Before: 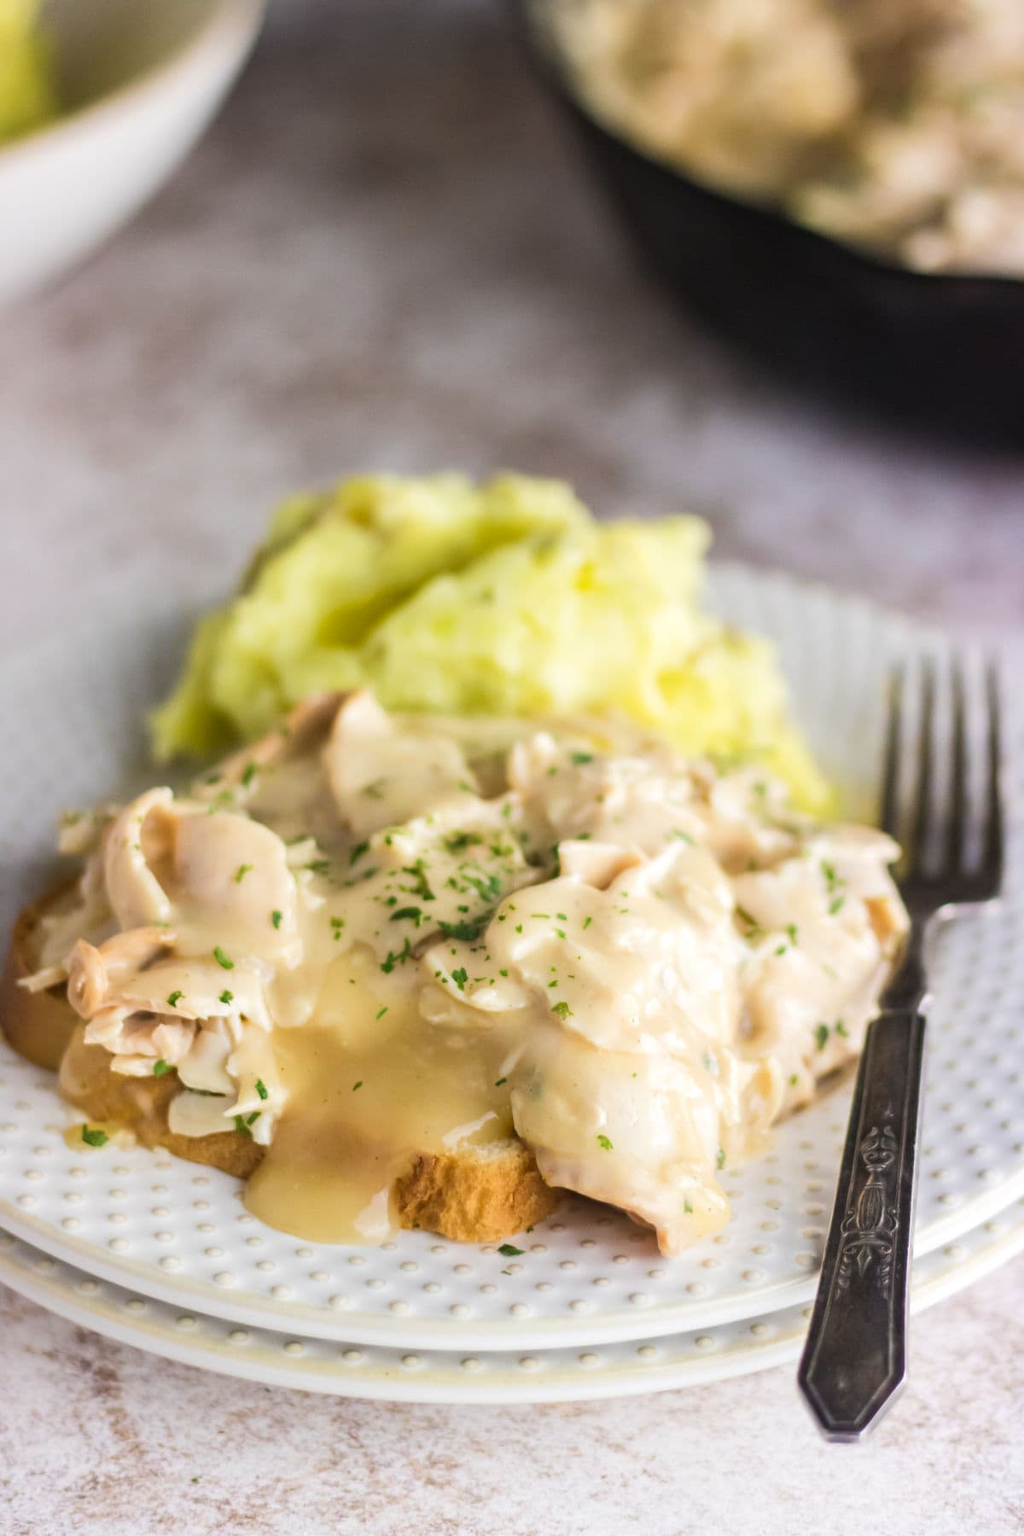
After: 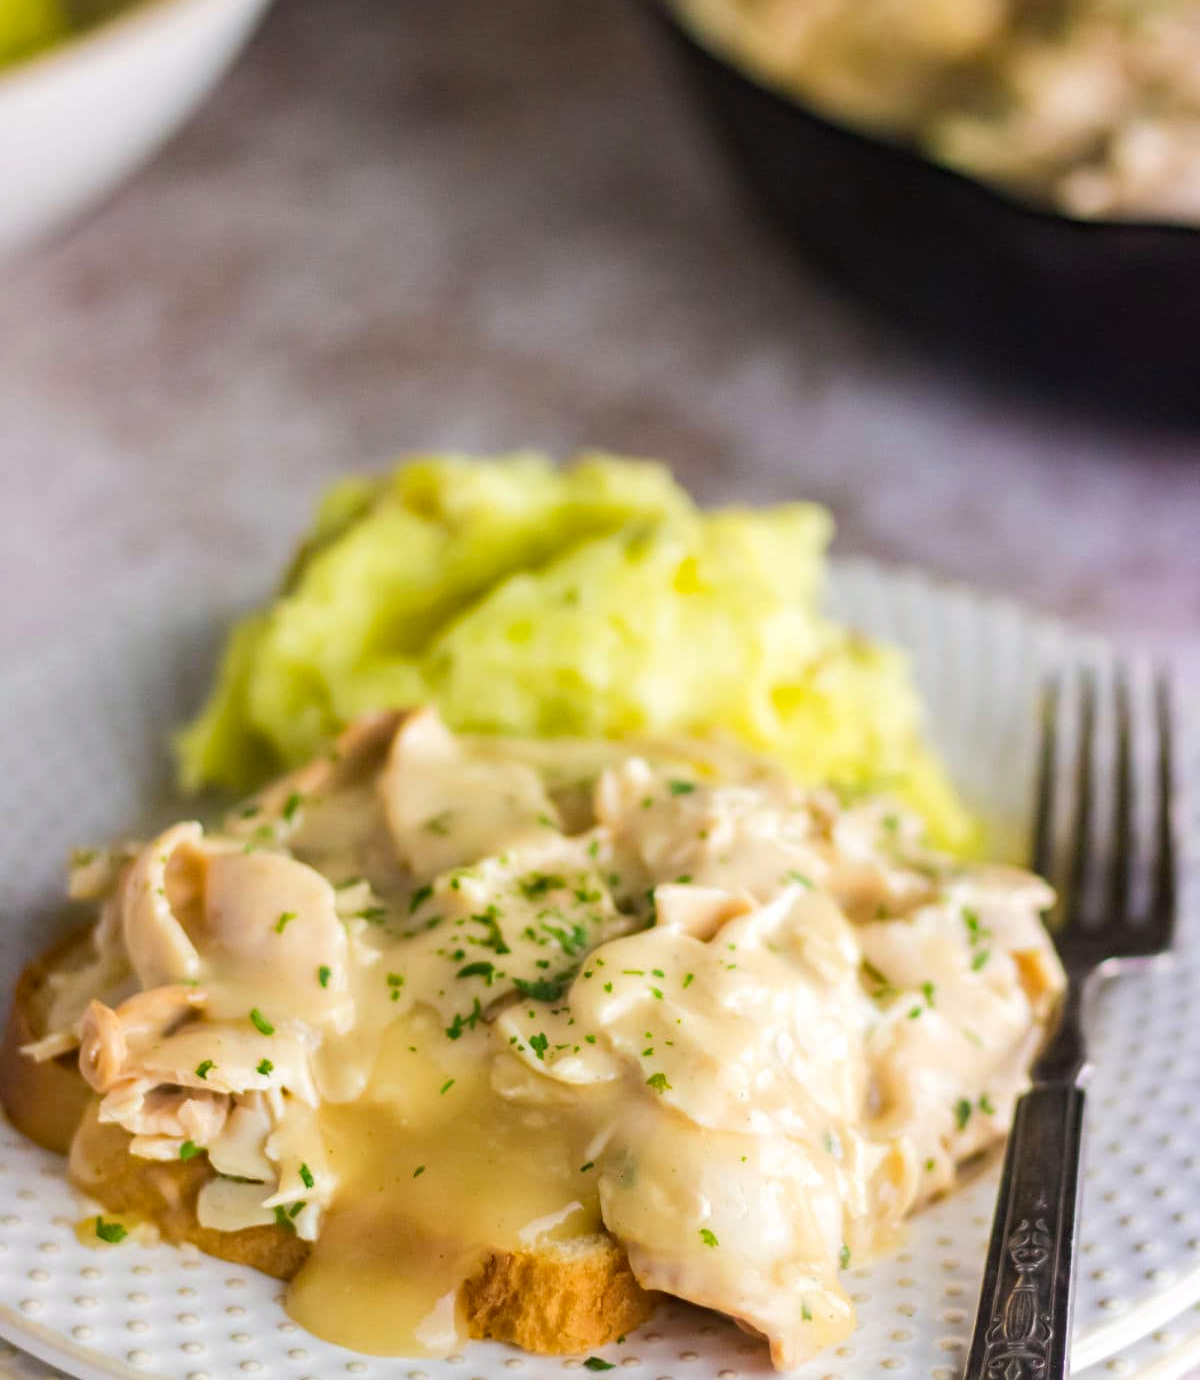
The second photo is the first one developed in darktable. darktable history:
contrast brightness saturation: saturation 0.13
crop: top 5.667%, bottom 17.637%
haze removal: compatibility mode true, adaptive false
